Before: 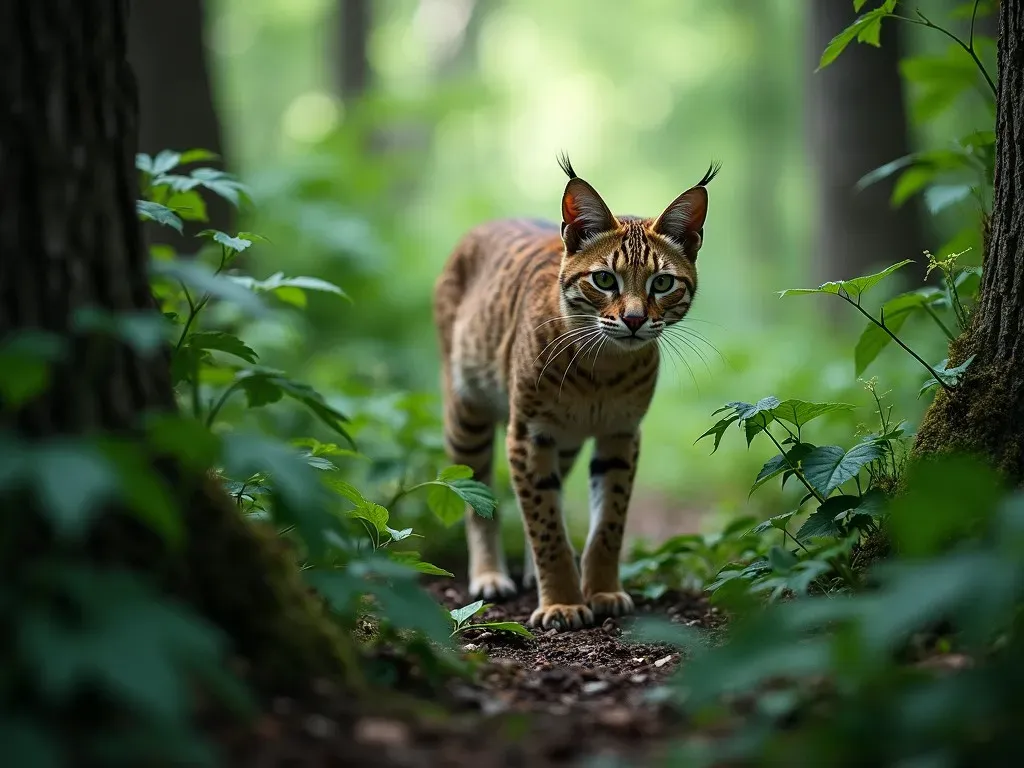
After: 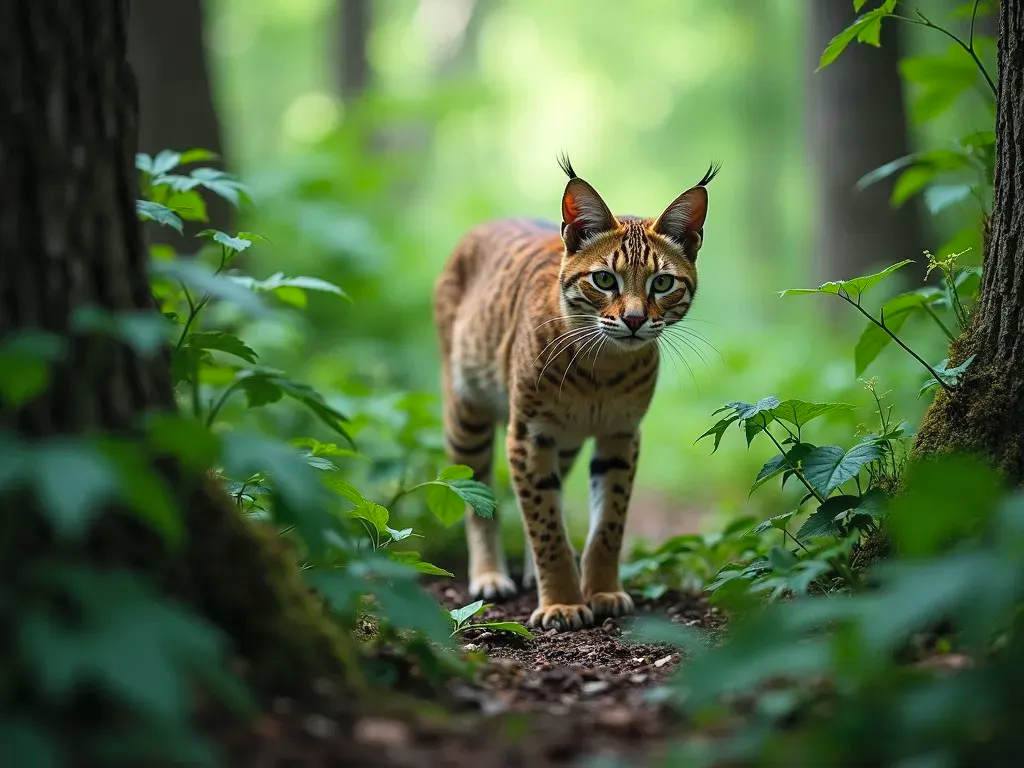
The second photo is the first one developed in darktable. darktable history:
contrast brightness saturation: brightness 0.094, saturation 0.191
